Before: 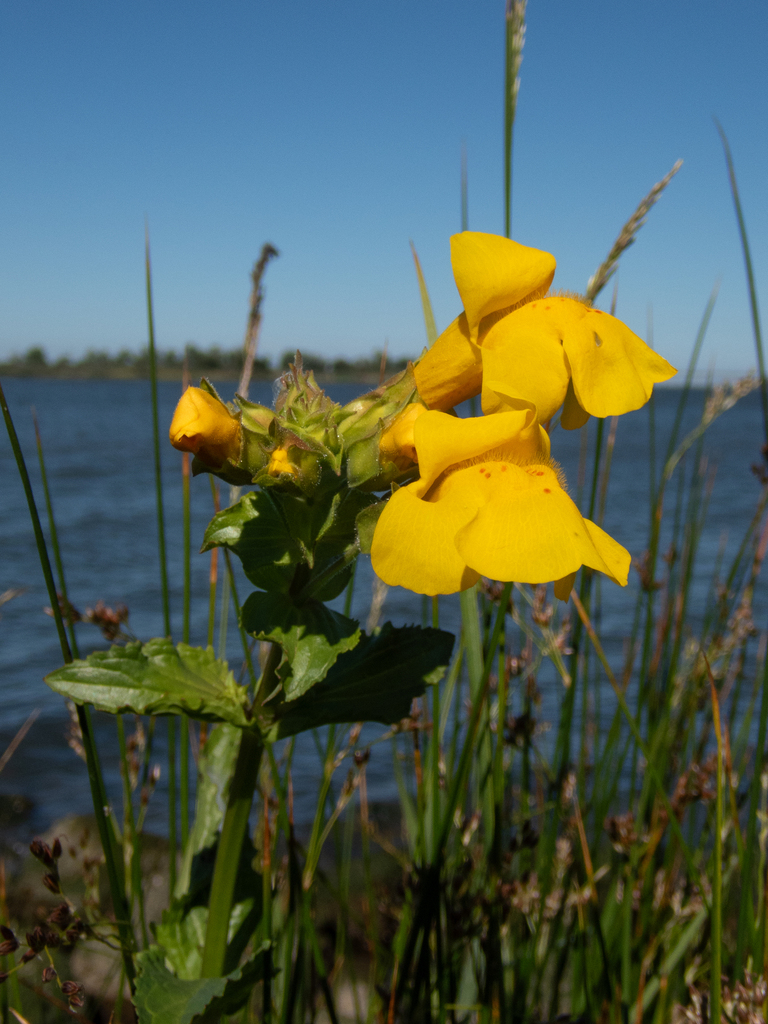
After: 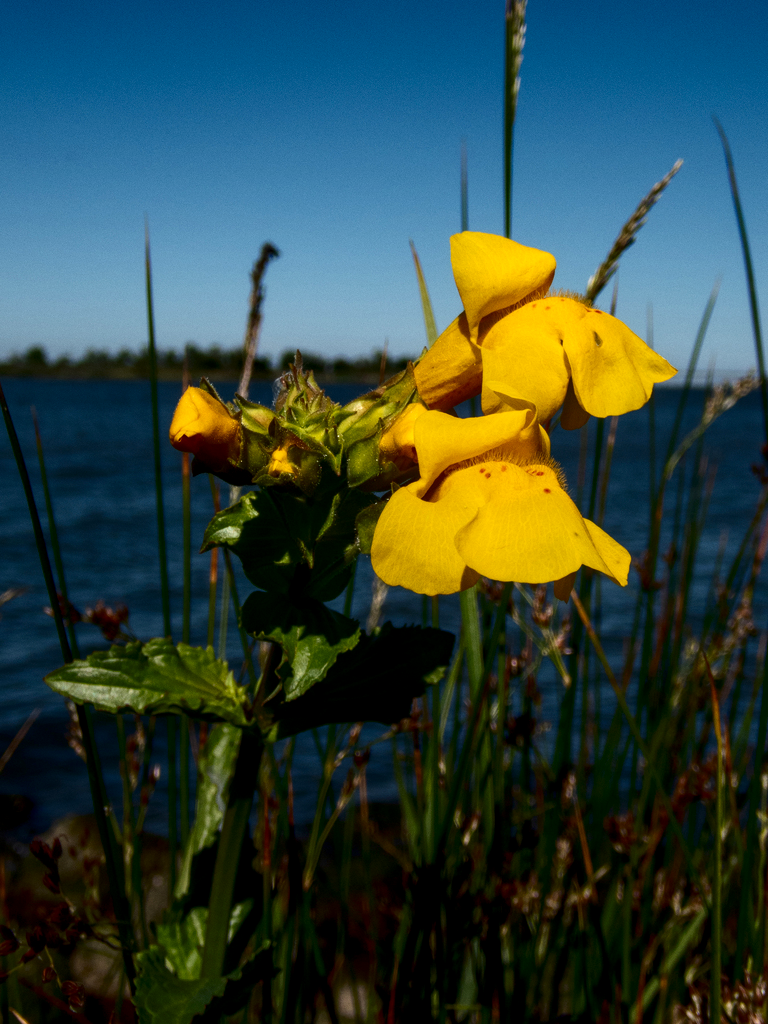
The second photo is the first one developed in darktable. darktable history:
local contrast: detail 130%
contrast brightness saturation: contrast 0.24, brightness -0.24, saturation 0.14
